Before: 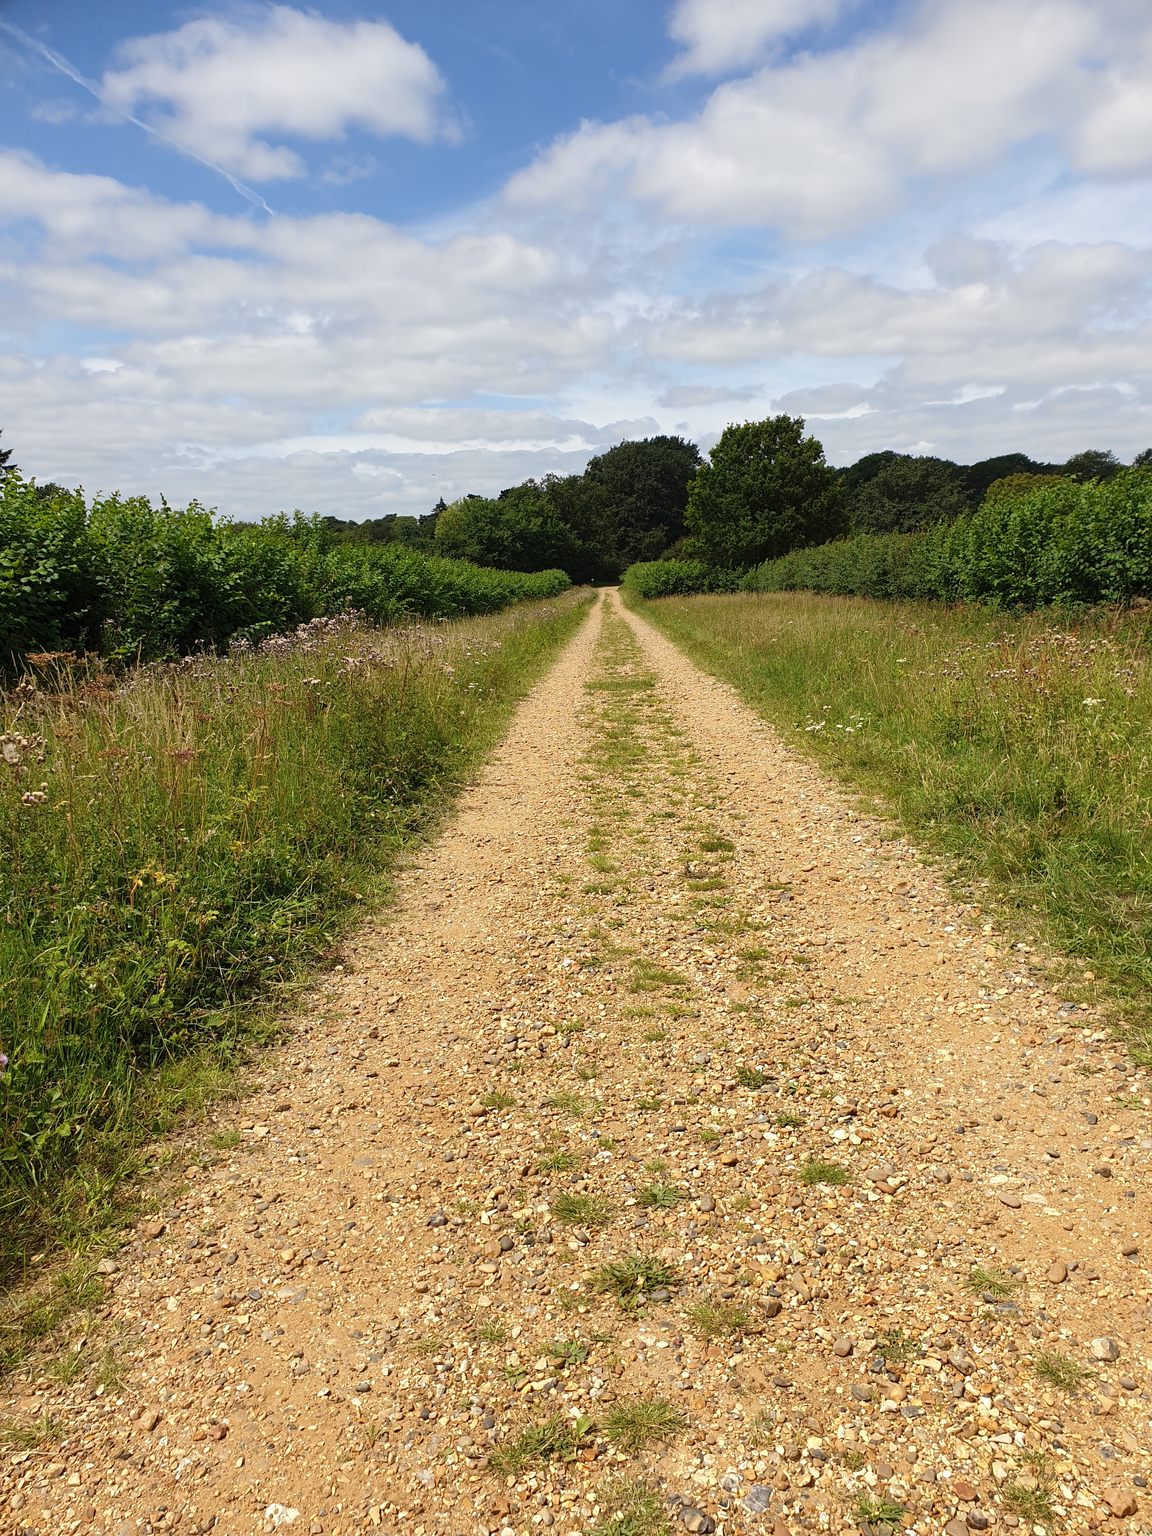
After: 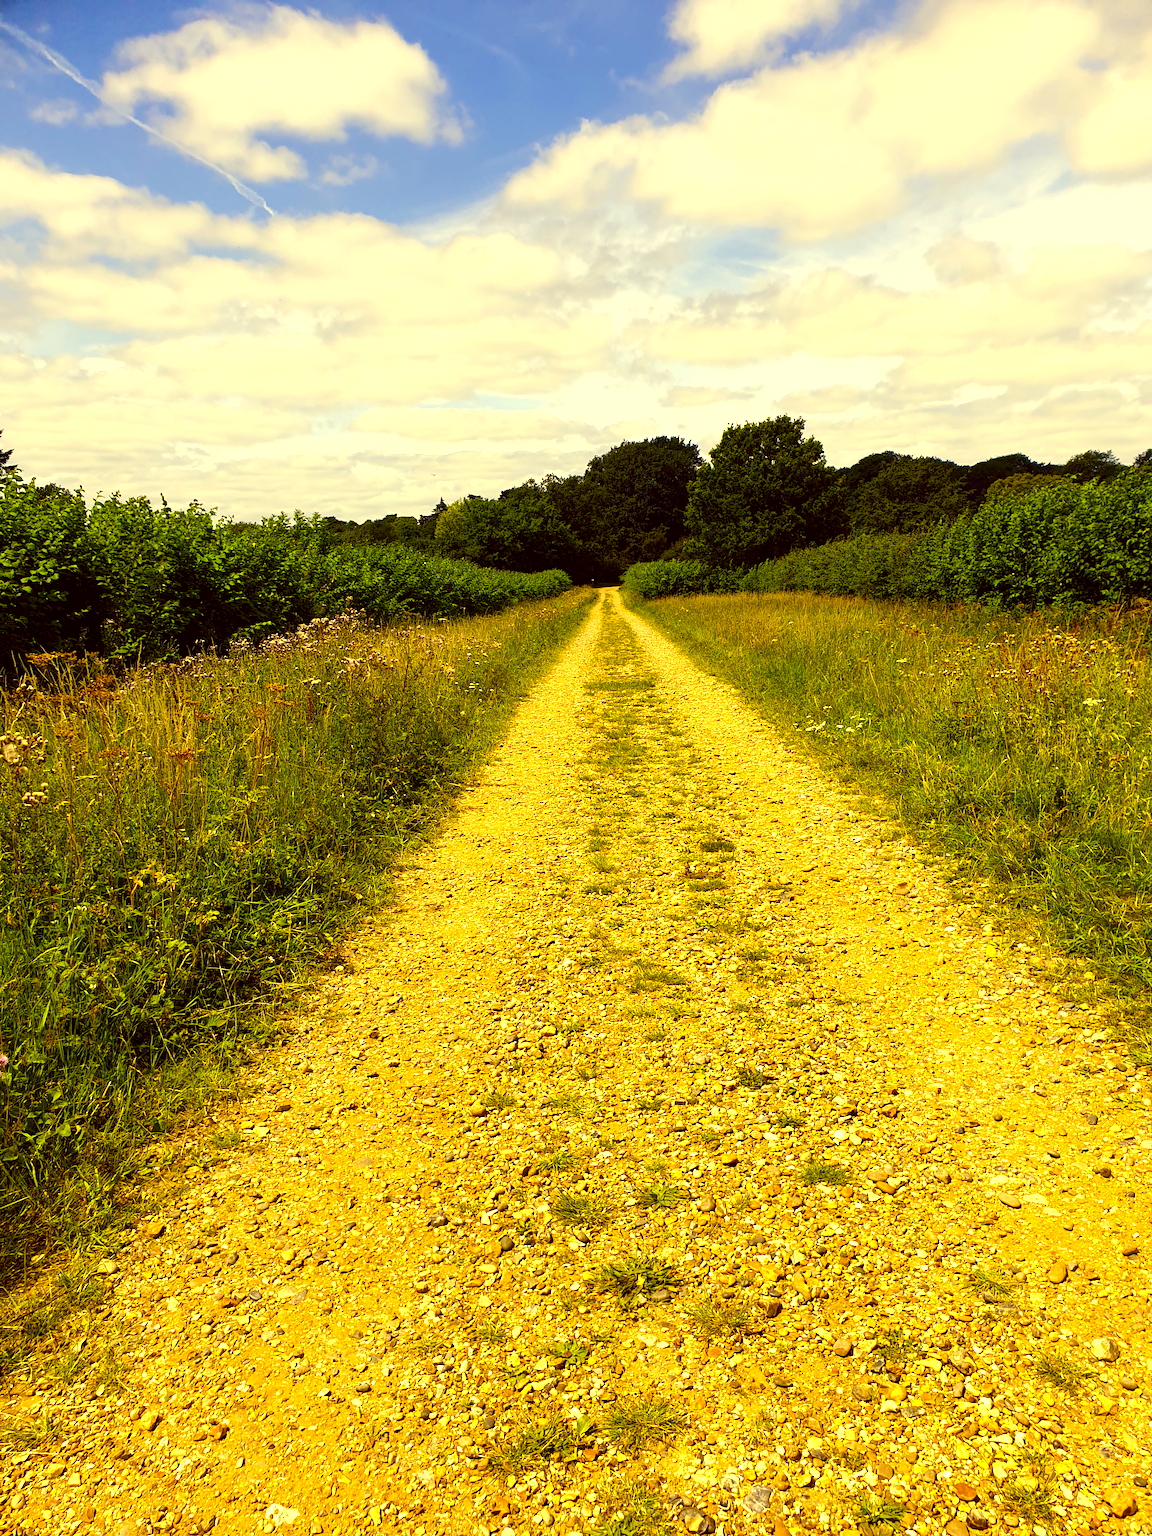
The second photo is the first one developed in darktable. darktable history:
color balance rgb: global offset › luminance -0.37%, perceptual saturation grading › highlights -17.77%, perceptual saturation grading › mid-tones 33.1%, perceptual saturation grading › shadows 50.52%, perceptual brilliance grading › highlights 20%, perceptual brilliance grading › mid-tones 20%, perceptual brilliance grading › shadows -20%, global vibrance 50%
local contrast: highlights 100%, shadows 100%, detail 120%, midtone range 0.2
color correction: highlights a* -0.482, highlights b* 40, shadows a* 9.8, shadows b* -0.161
